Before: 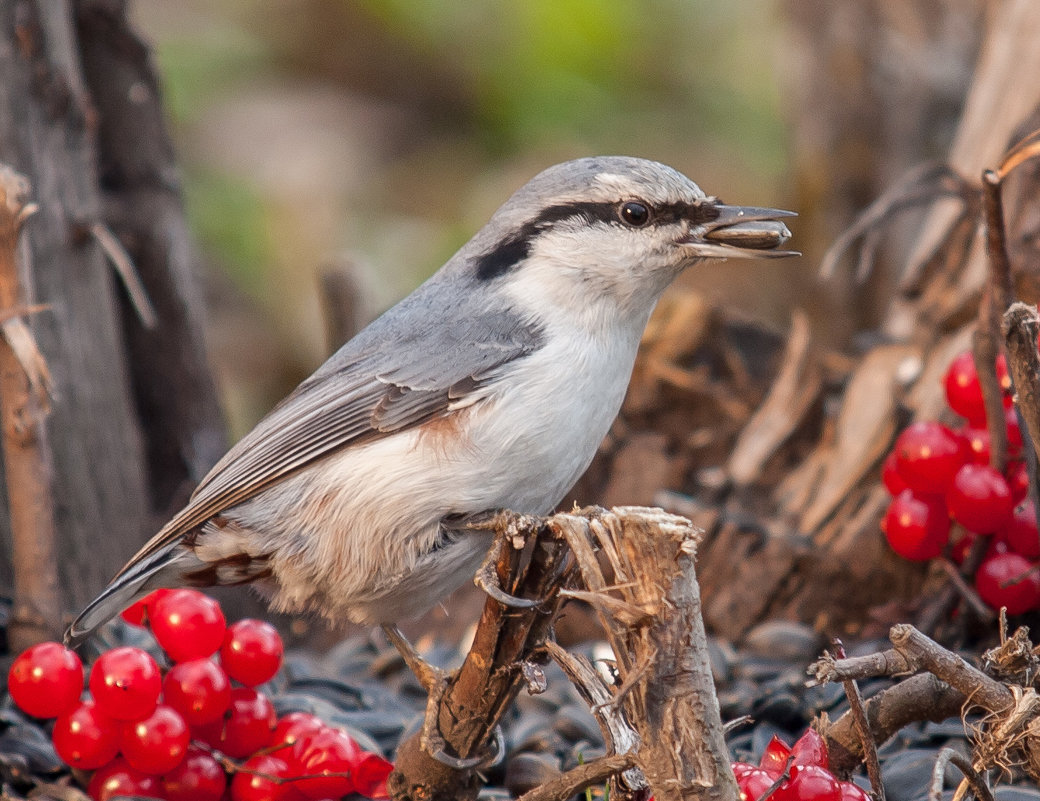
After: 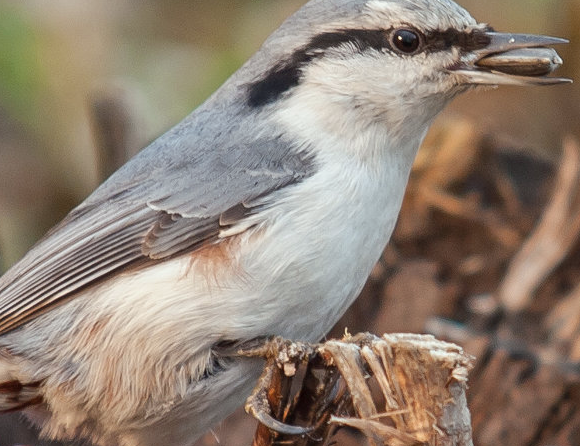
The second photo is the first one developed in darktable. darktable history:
crop and rotate: left 22.058%, top 21.62%, right 22.158%, bottom 22.64%
color calibration: gray › normalize channels true, illuminant Planckian (black body), x 0.352, y 0.352, temperature 4798.72 K, gamut compression 0.003
